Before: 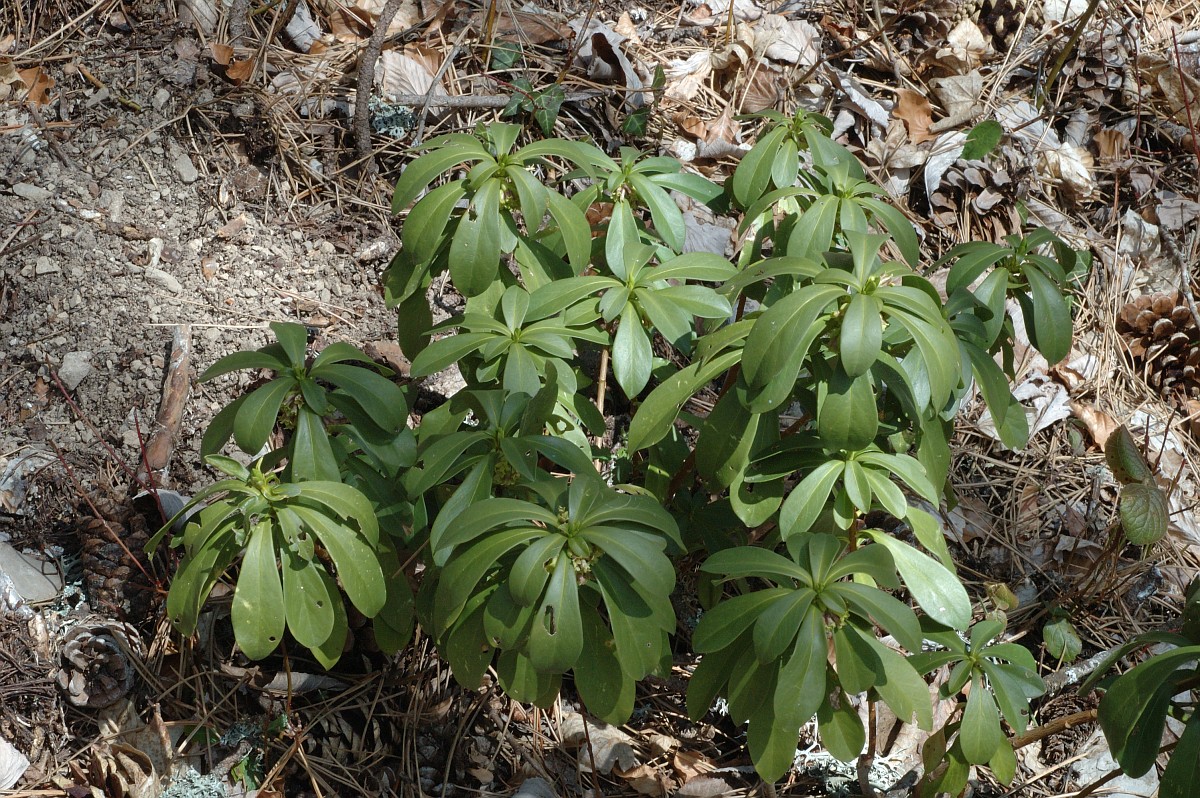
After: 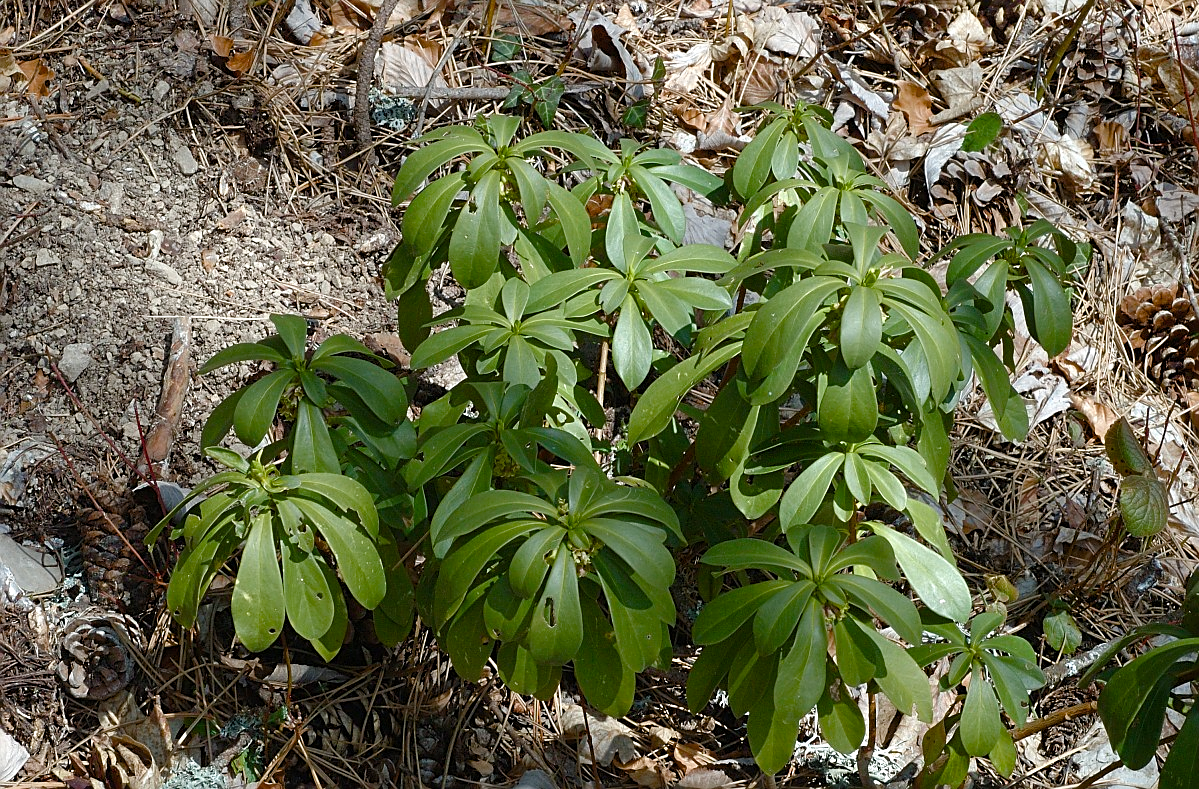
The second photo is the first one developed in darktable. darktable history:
crop: top 1.049%, right 0.001%
sharpen: on, module defaults
color balance rgb: perceptual saturation grading › global saturation 20%, perceptual saturation grading › highlights -25%, perceptual saturation grading › shadows 50%
